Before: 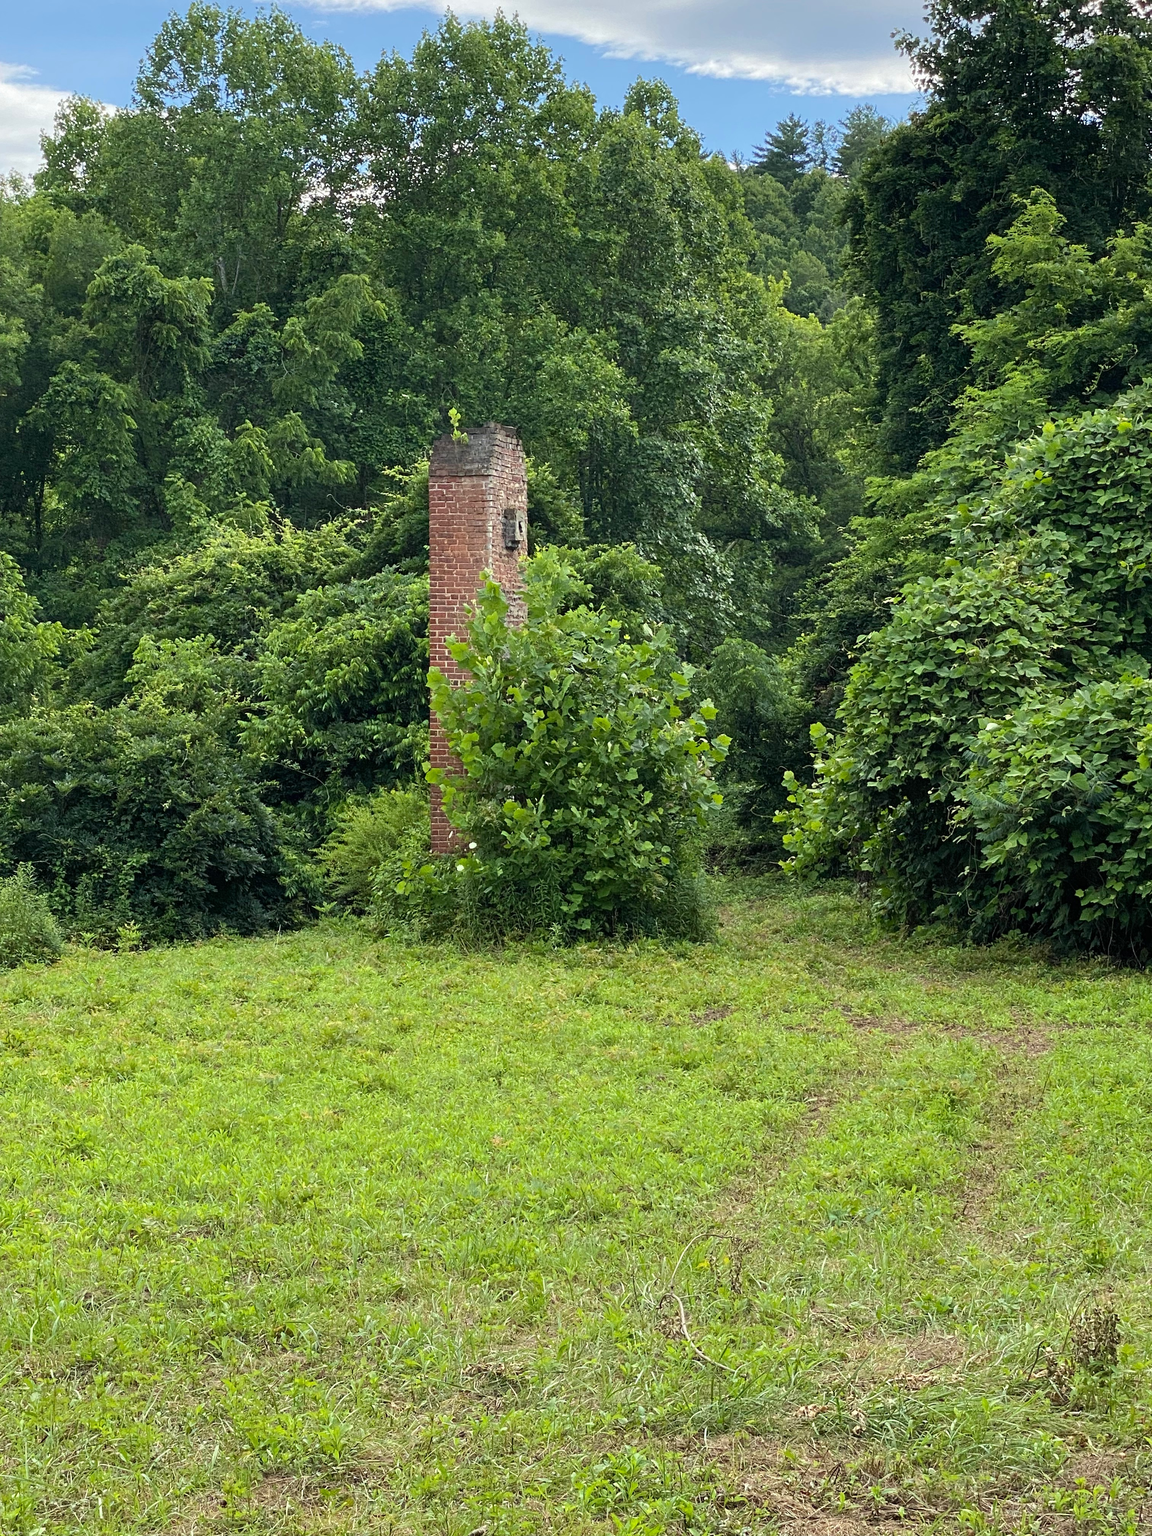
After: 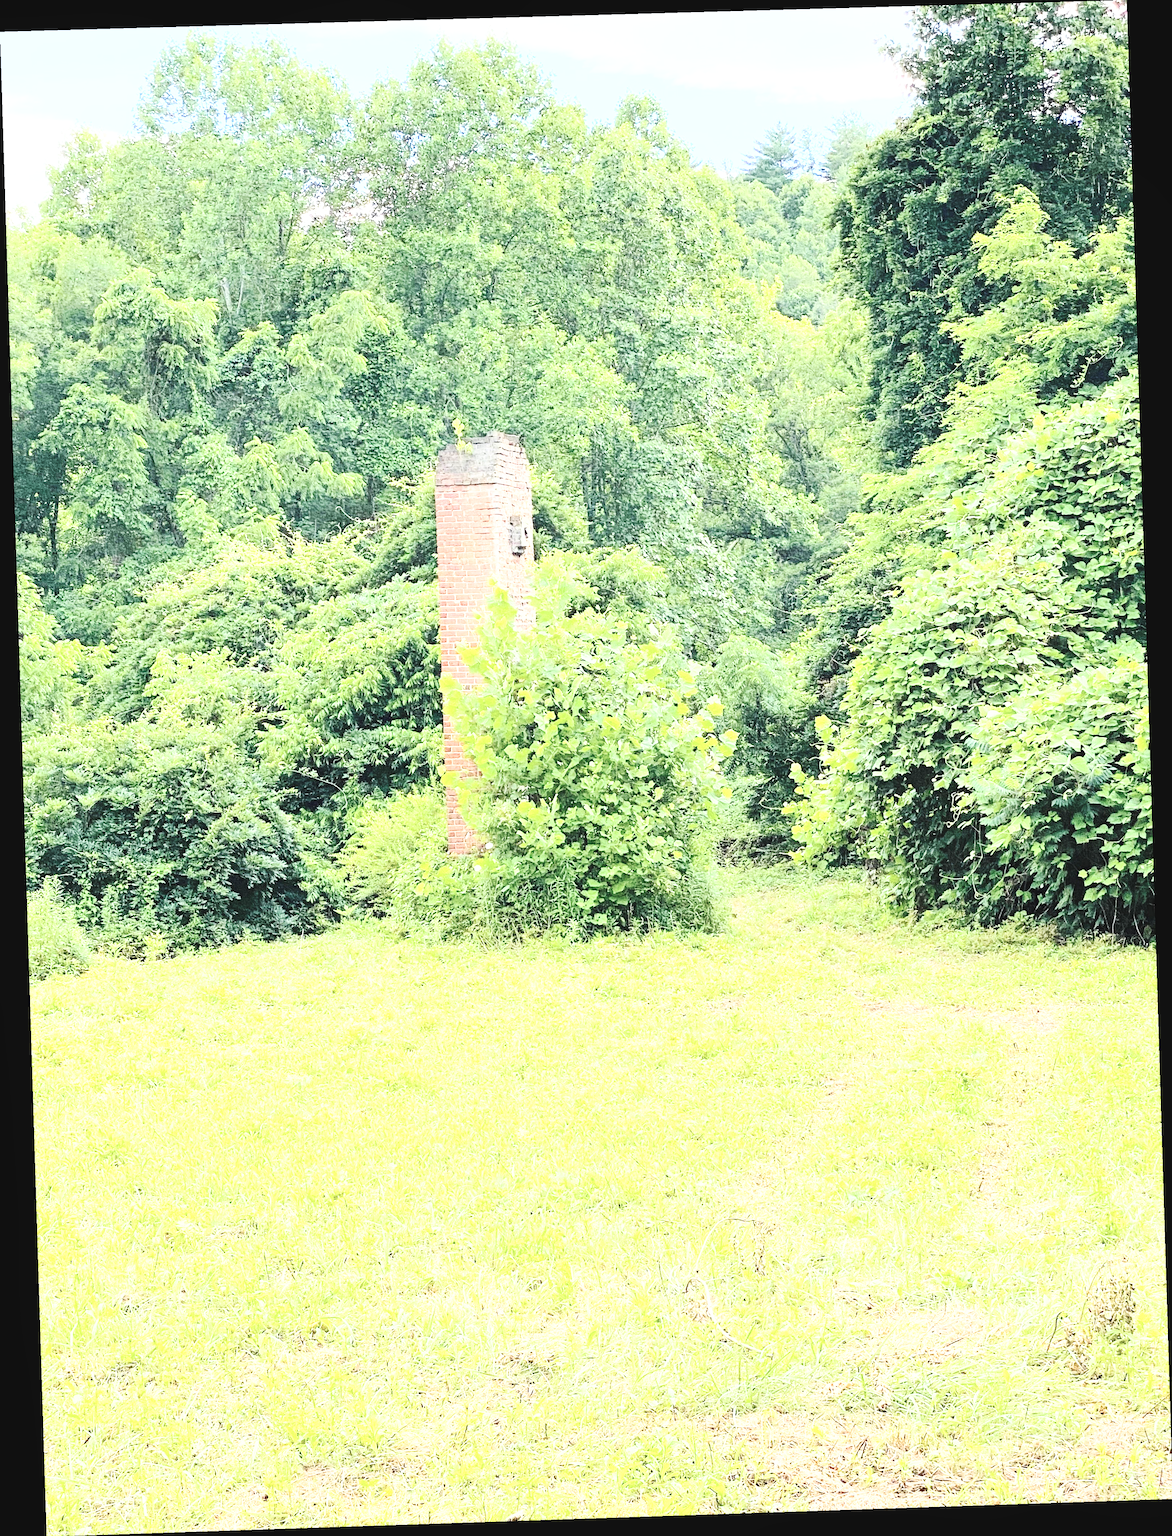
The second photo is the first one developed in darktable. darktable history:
base curve: curves: ch0 [(0, 0) (0.028, 0.03) (0.121, 0.232) (0.46, 0.748) (0.859, 0.968) (1, 1)], preserve colors none
exposure: black level correction 0, exposure 1.379 EV, compensate exposure bias true, compensate highlight preservation false
tone equalizer: -8 EV 0.25 EV, -7 EV 0.417 EV, -6 EV 0.417 EV, -5 EV 0.25 EV, -3 EV -0.25 EV, -2 EV -0.417 EV, -1 EV -0.417 EV, +0 EV -0.25 EV, edges refinement/feathering 500, mask exposure compensation -1.57 EV, preserve details guided filter
rotate and perspective: rotation -1.77°, lens shift (horizontal) 0.004, automatic cropping off
contrast brightness saturation: contrast 0.43, brightness 0.56, saturation -0.19
